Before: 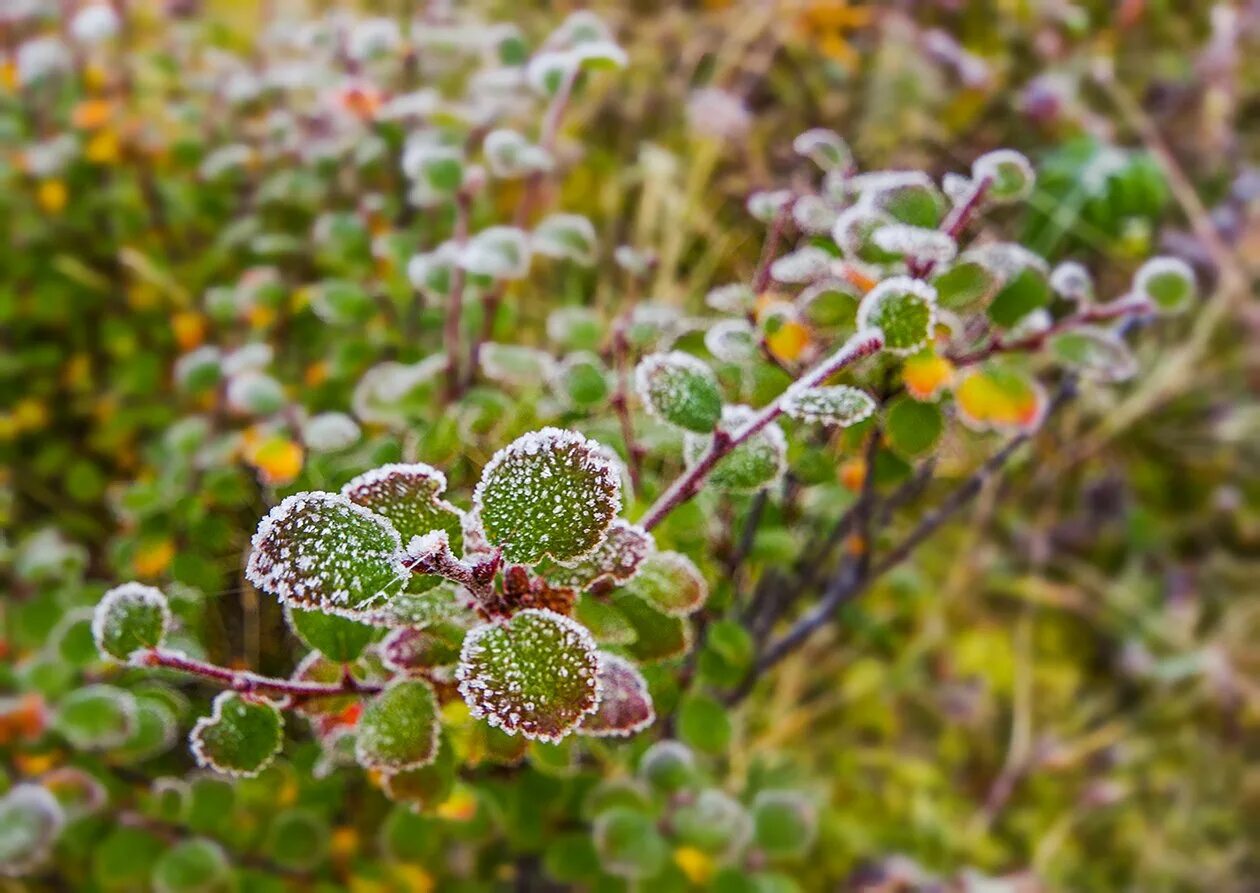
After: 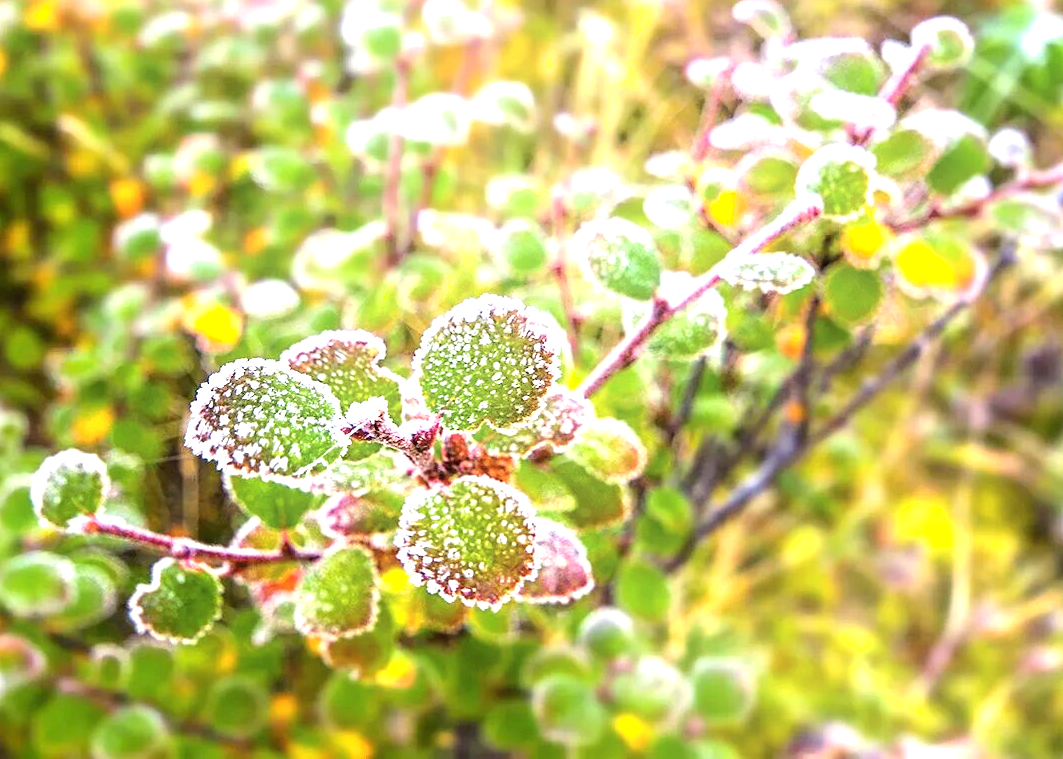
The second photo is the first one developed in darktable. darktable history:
shadows and highlights: shadows -22.33, highlights 45.71, soften with gaussian
crop and rotate: left 4.87%, top 14.981%, right 10.688%
exposure: black level correction 0, exposure 1.095 EV, compensate highlight preservation false
tone equalizer: -8 EV -0.423 EV, -7 EV -0.375 EV, -6 EV -0.297 EV, -5 EV -0.207 EV, -3 EV 0.229 EV, -2 EV 0.341 EV, -1 EV 0.41 EV, +0 EV 0.426 EV, mask exposure compensation -0.51 EV
